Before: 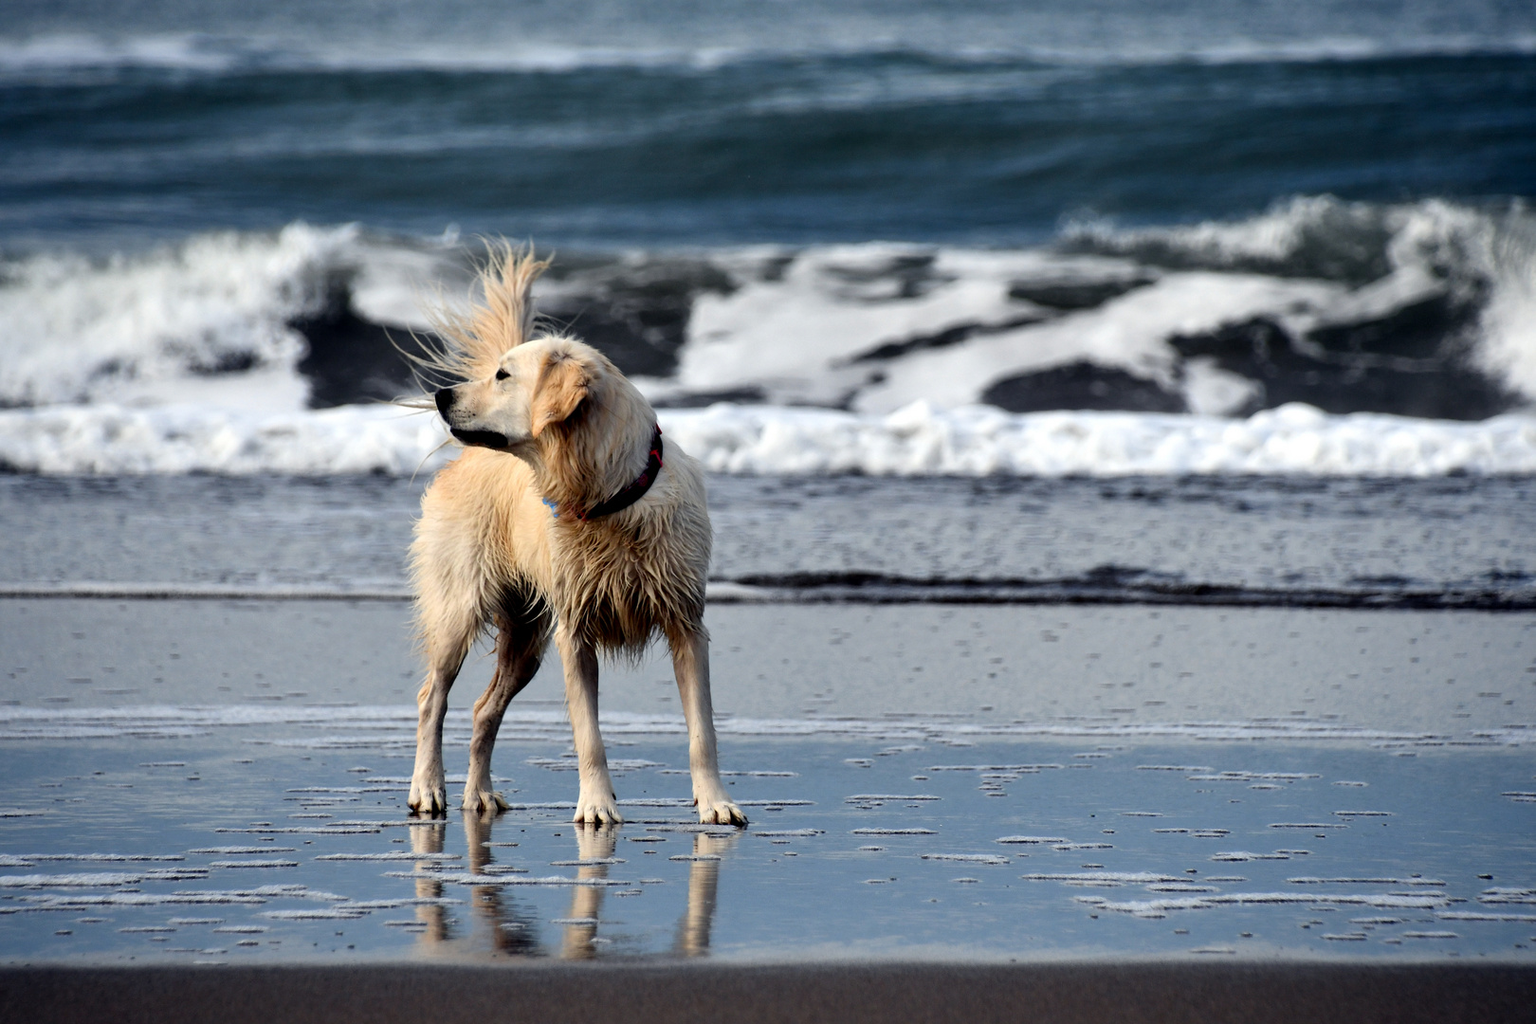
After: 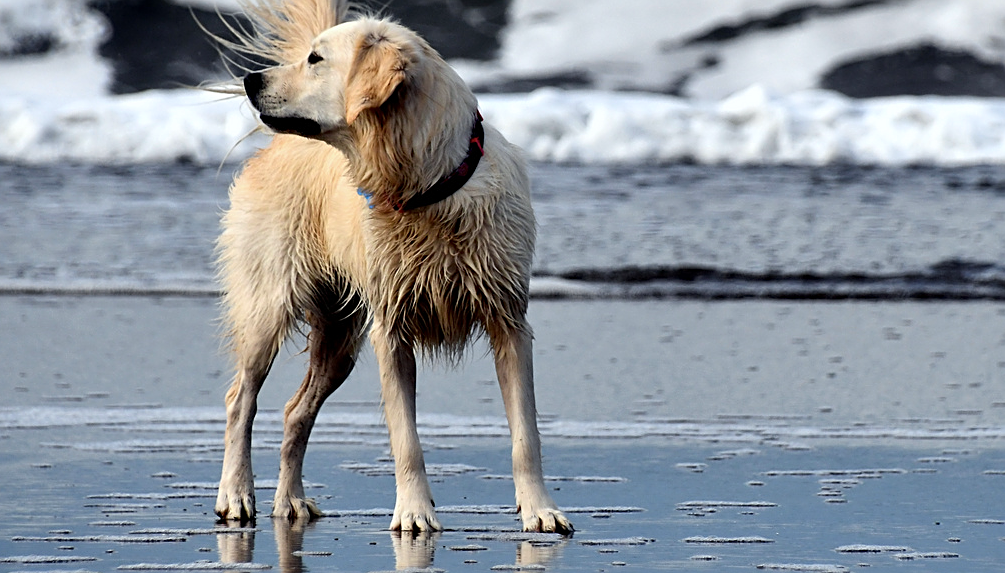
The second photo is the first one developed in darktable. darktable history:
white balance: red 0.982, blue 1.018
sharpen: on, module defaults
crop: left 13.312%, top 31.28%, right 24.627%, bottom 15.582%
